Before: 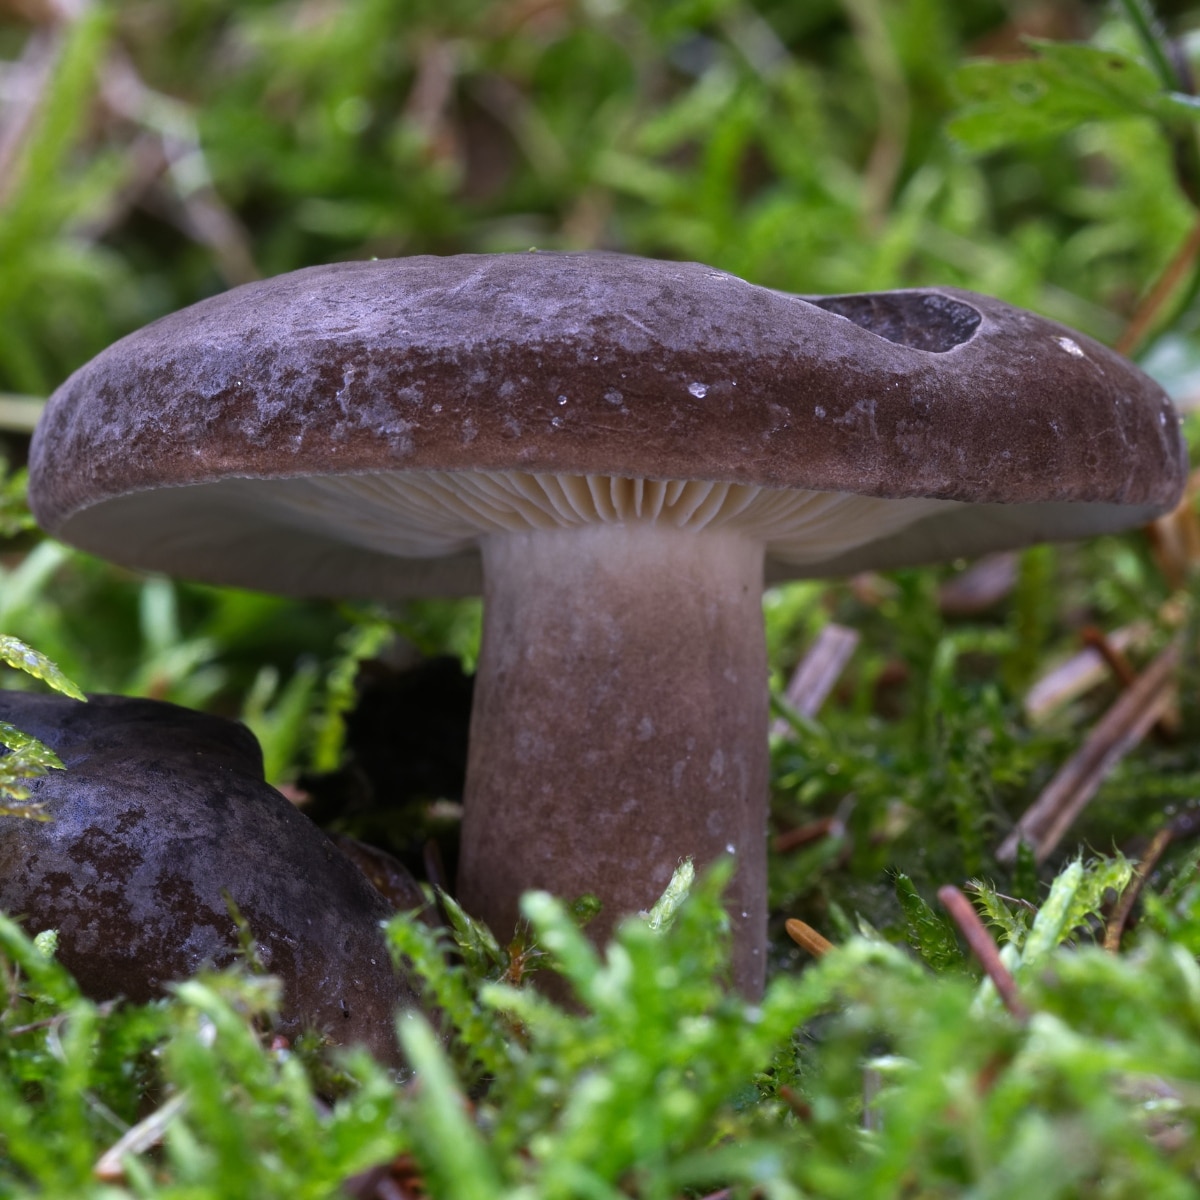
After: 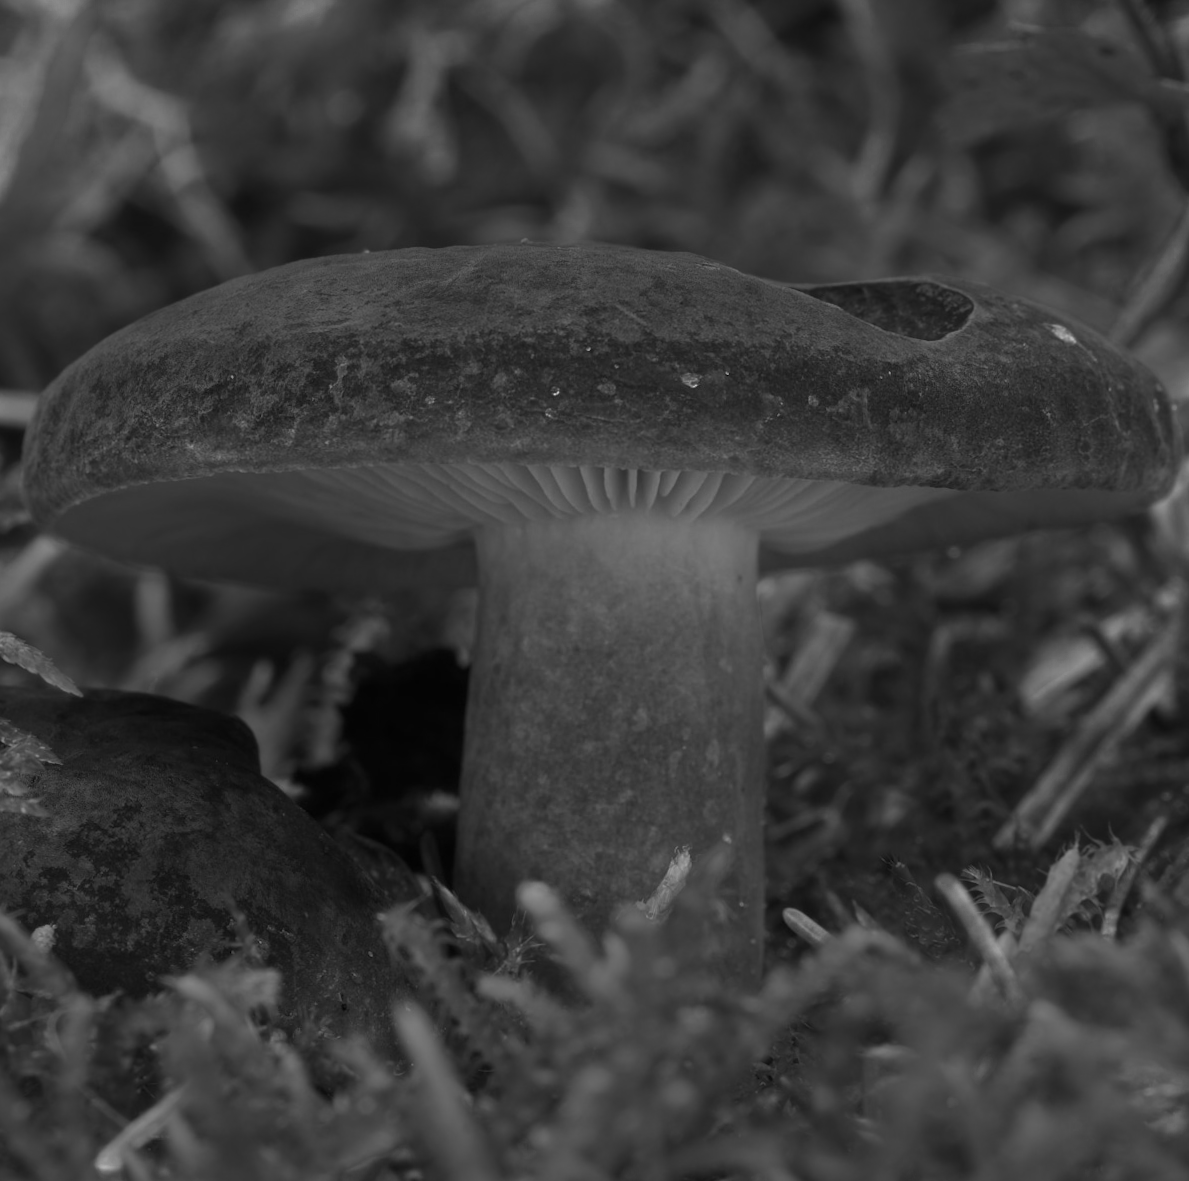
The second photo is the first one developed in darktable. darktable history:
graduated density: density 0.38 EV, hardness 21%, rotation -6.11°, saturation 32%
rotate and perspective: rotation -0.45°, automatic cropping original format, crop left 0.008, crop right 0.992, crop top 0.012, crop bottom 0.988
monochrome: a 26.22, b 42.67, size 0.8
exposure: black level correction 0, exposure 0.7 EV, compensate exposure bias true, compensate highlight preservation false
color correction: highlights a* -39.68, highlights b* -40, shadows a* -40, shadows b* -40, saturation -3
